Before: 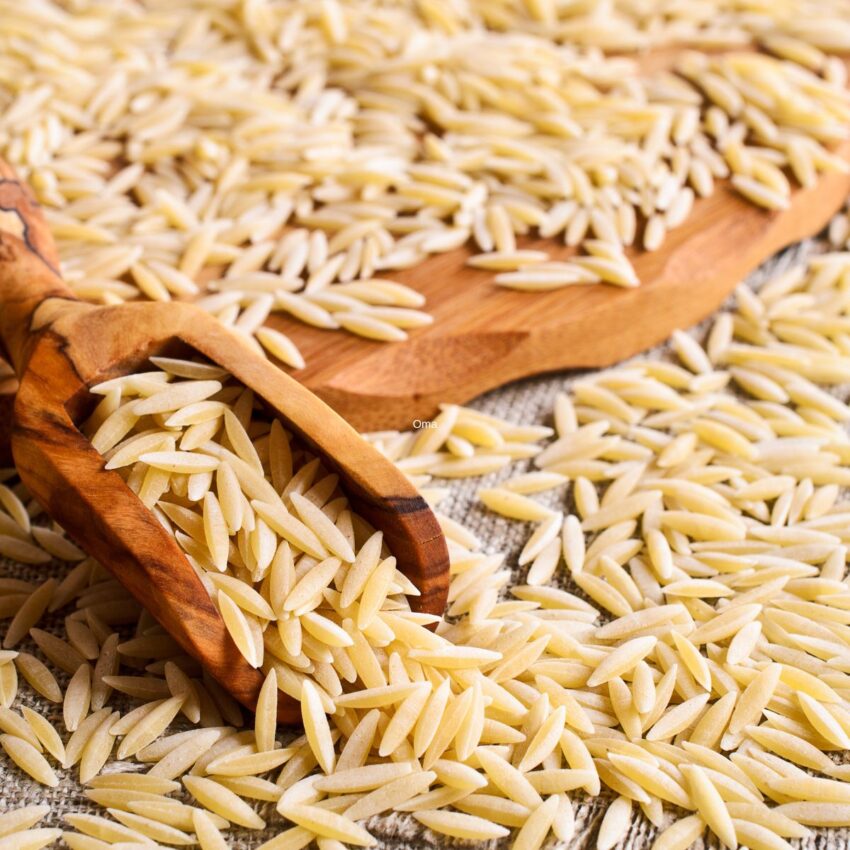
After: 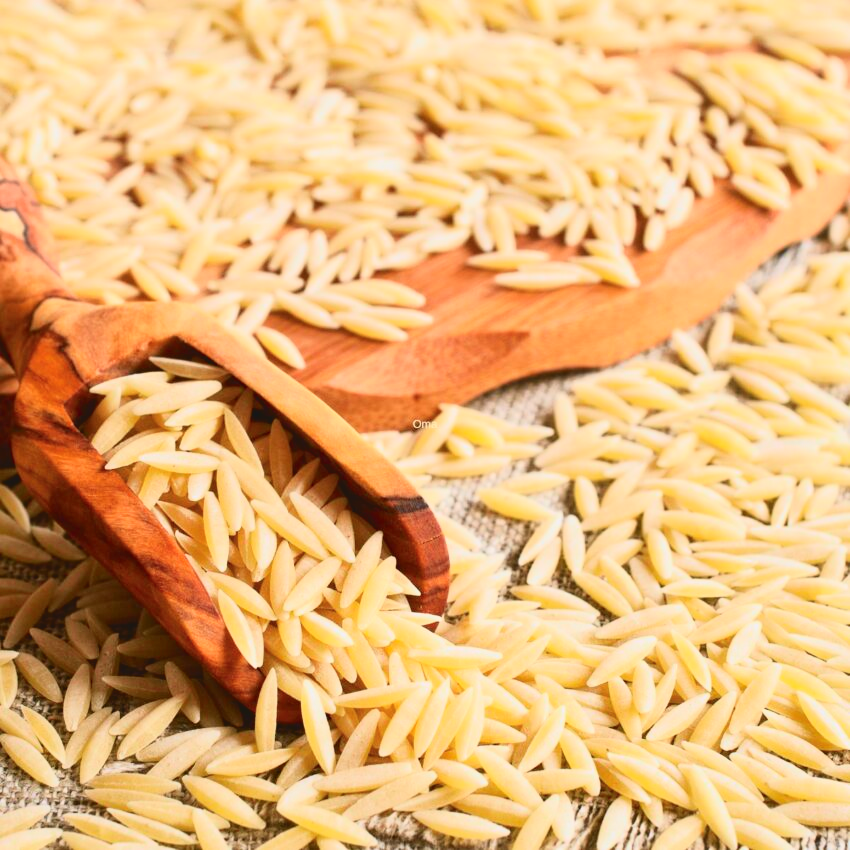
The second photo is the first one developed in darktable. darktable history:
tone curve: curves: ch0 [(0, 0.023) (0.087, 0.065) (0.184, 0.168) (0.45, 0.54) (0.57, 0.683) (0.706, 0.841) (0.877, 0.948) (1, 0.984)]; ch1 [(0, 0) (0.388, 0.369) (0.447, 0.447) (0.505, 0.5) (0.534, 0.535) (0.563, 0.563) (0.579, 0.59) (0.644, 0.663) (1, 1)]; ch2 [(0, 0) (0.301, 0.259) (0.385, 0.395) (0.492, 0.496) (0.518, 0.537) (0.583, 0.605) (0.673, 0.667) (1, 1)], color space Lab, independent channels, preserve colors none
contrast brightness saturation: contrast -0.19, saturation 0.19
